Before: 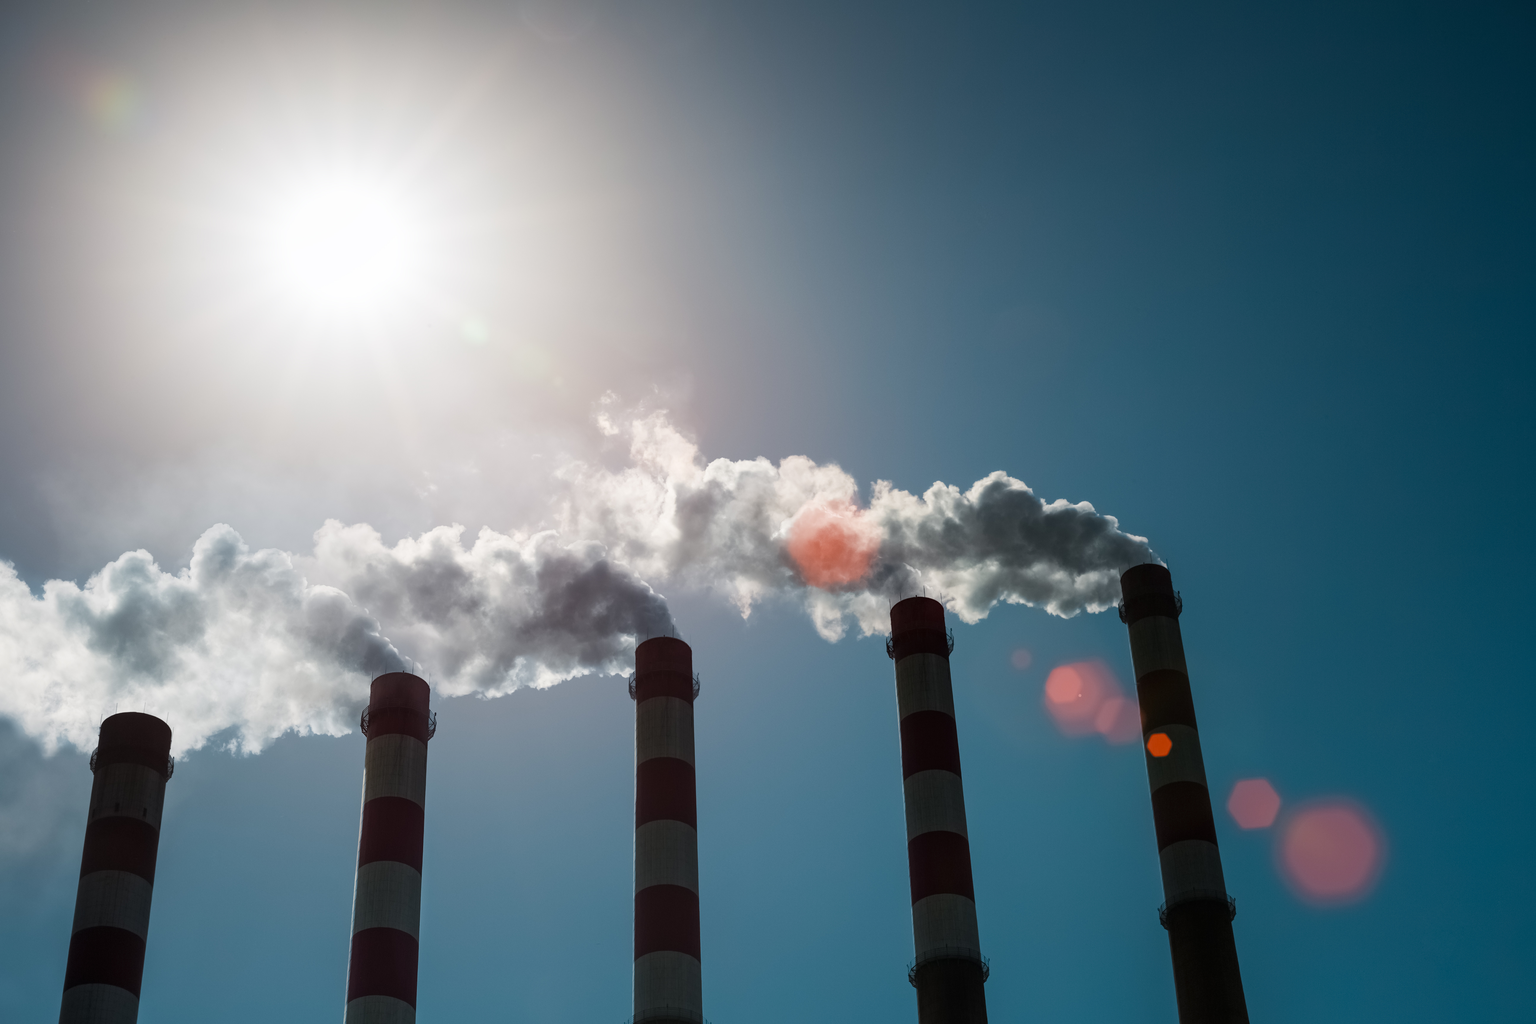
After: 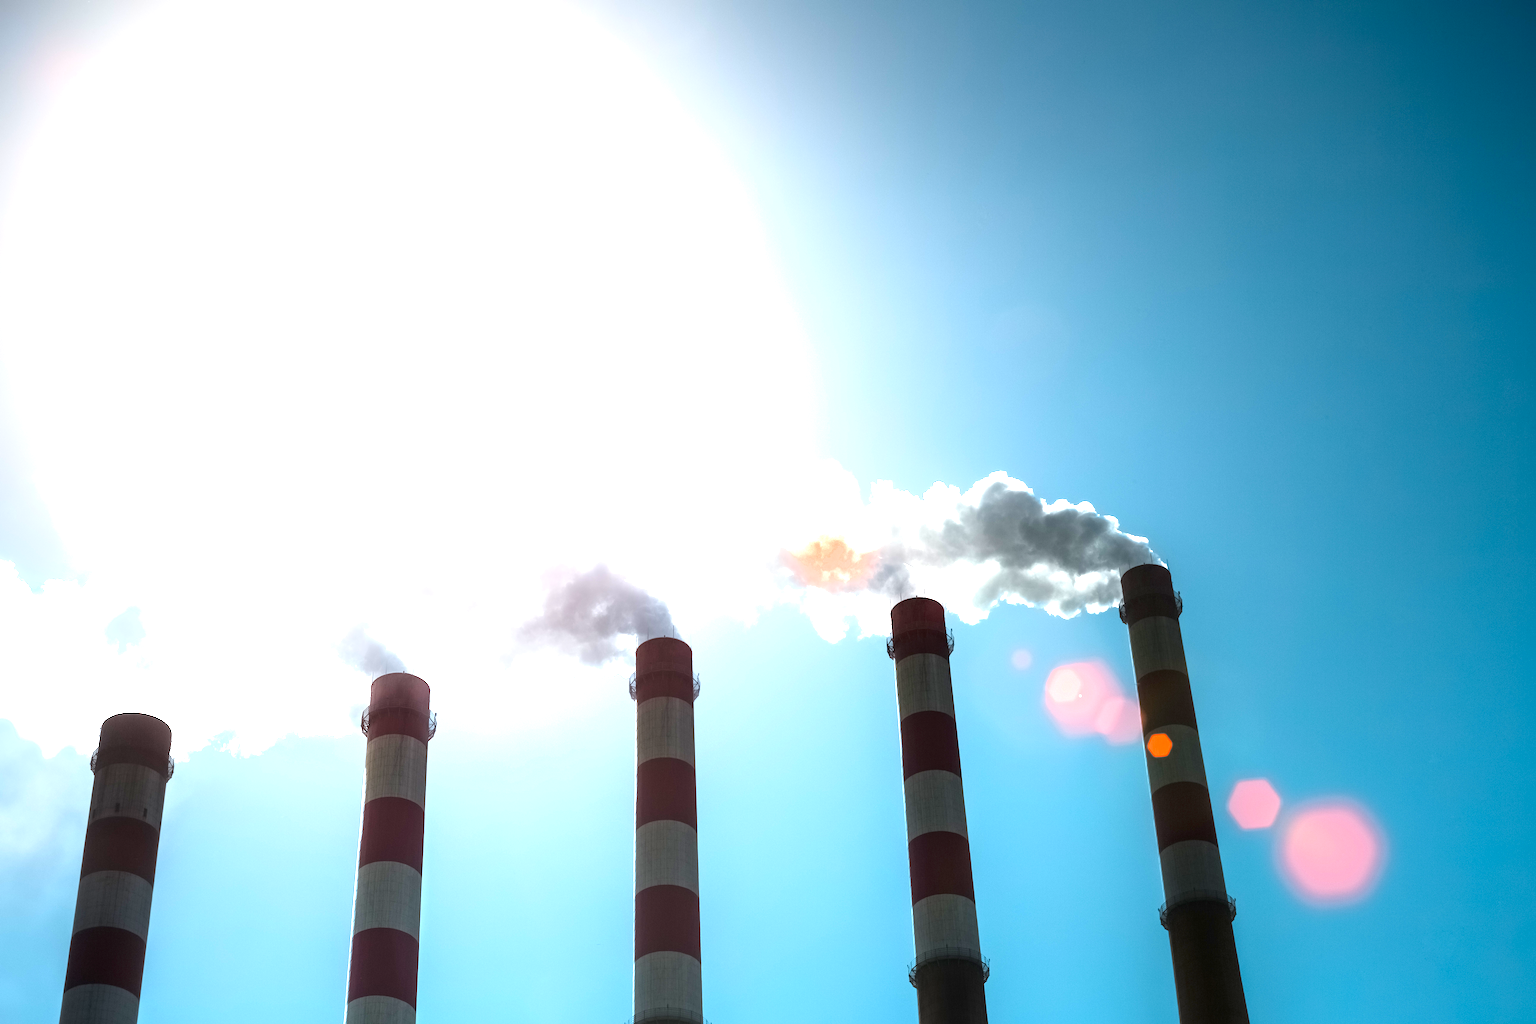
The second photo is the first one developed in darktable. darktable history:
levels: levels [0, 0.43, 0.859]
shadows and highlights: shadows -70, highlights 35, soften with gaussian
exposure: black level correction 0, exposure 1.625 EV, compensate exposure bias true, compensate highlight preservation false
